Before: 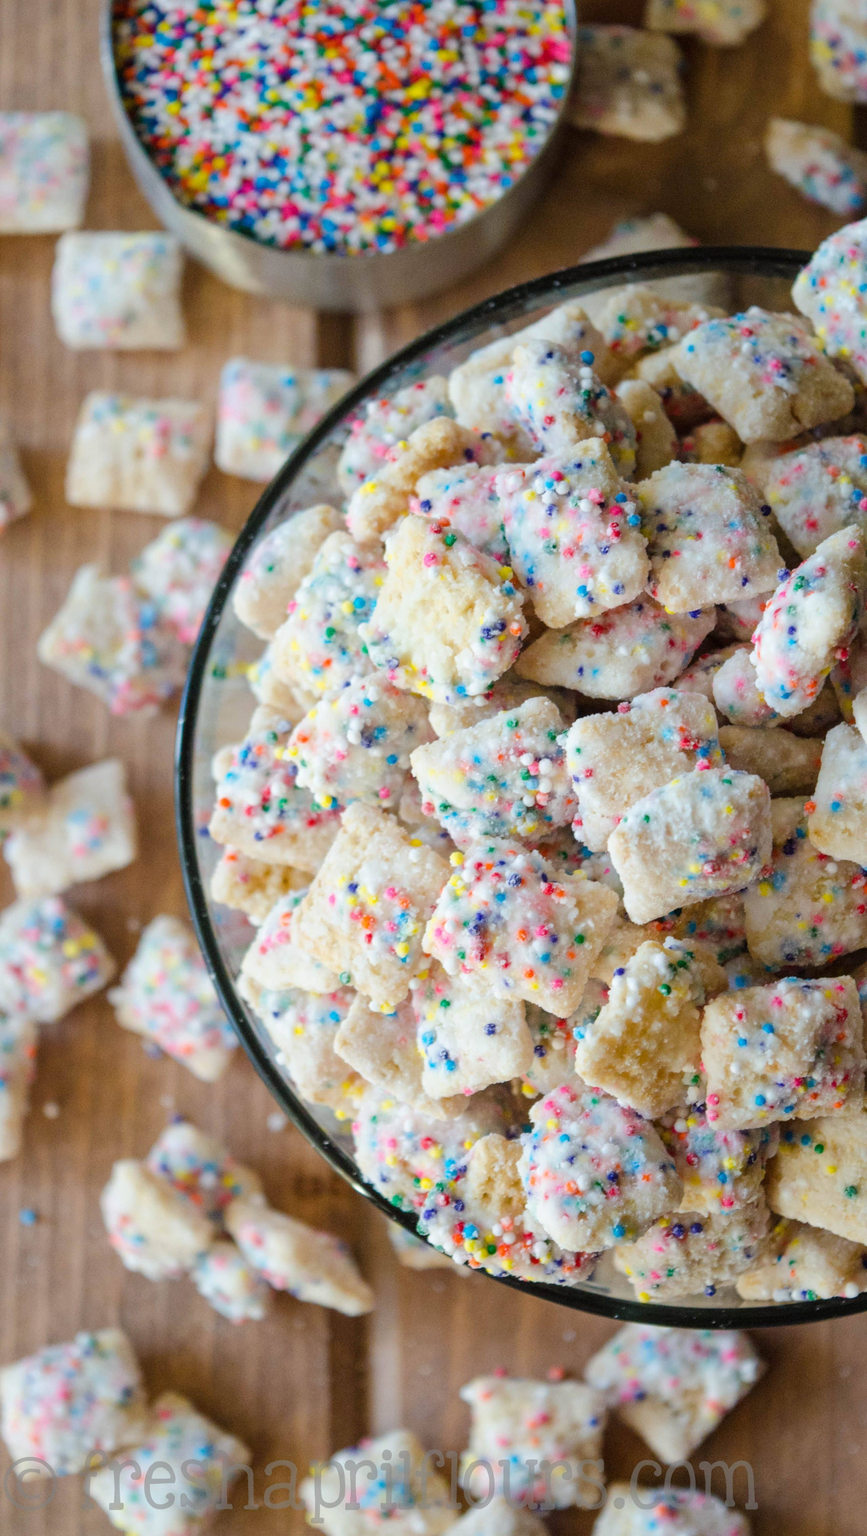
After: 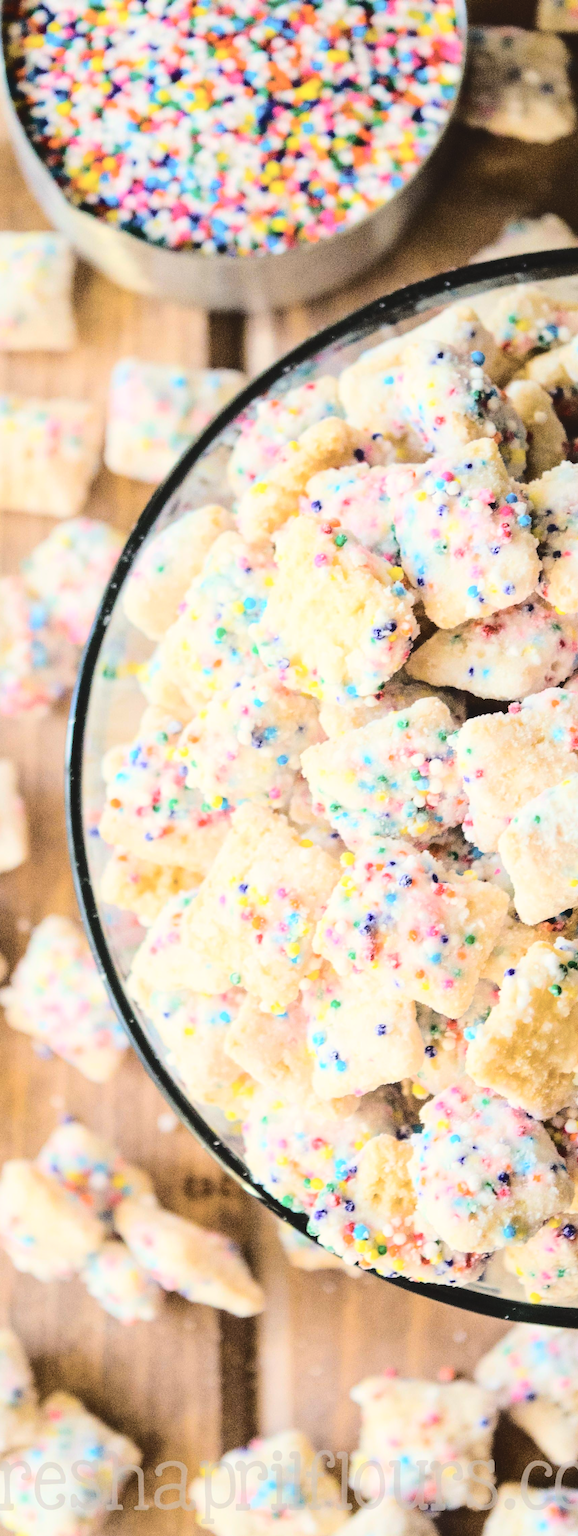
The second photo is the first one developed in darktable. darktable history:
tone curve: curves: ch0 [(0, 0) (0.003, 0.039) (0.011, 0.042) (0.025, 0.048) (0.044, 0.058) (0.069, 0.071) (0.1, 0.089) (0.136, 0.114) (0.177, 0.146) (0.224, 0.199) (0.277, 0.27) (0.335, 0.364) (0.399, 0.47) (0.468, 0.566) (0.543, 0.643) (0.623, 0.73) (0.709, 0.8) (0.801, 0.863) (0.898, 0.925) (1, 1)], color space Lab, independent channels, preserve colors none
color balance rgb: highlights gain › luminance 5.921%, highlights gain › chroma 2.596%, highlights gain › hue 87.99°, global offset › luminance 0.719%, perceptual saturation grading › global saturation 31.24%, global vibrance 20%
base curve: curves: ch0 [(0, 0) (0.028, 0.03) (0.121, 0.232) (0.46, 0.748) (0.859, 0.968) (1, 1)]
color correction: highlights a* 5.51, highlights b* 5.17, saturation 0.639
crop and rotate: left 12.724%, right 20.612%
exposure: exposure -0.072 EV, compensate highlight preservation false
